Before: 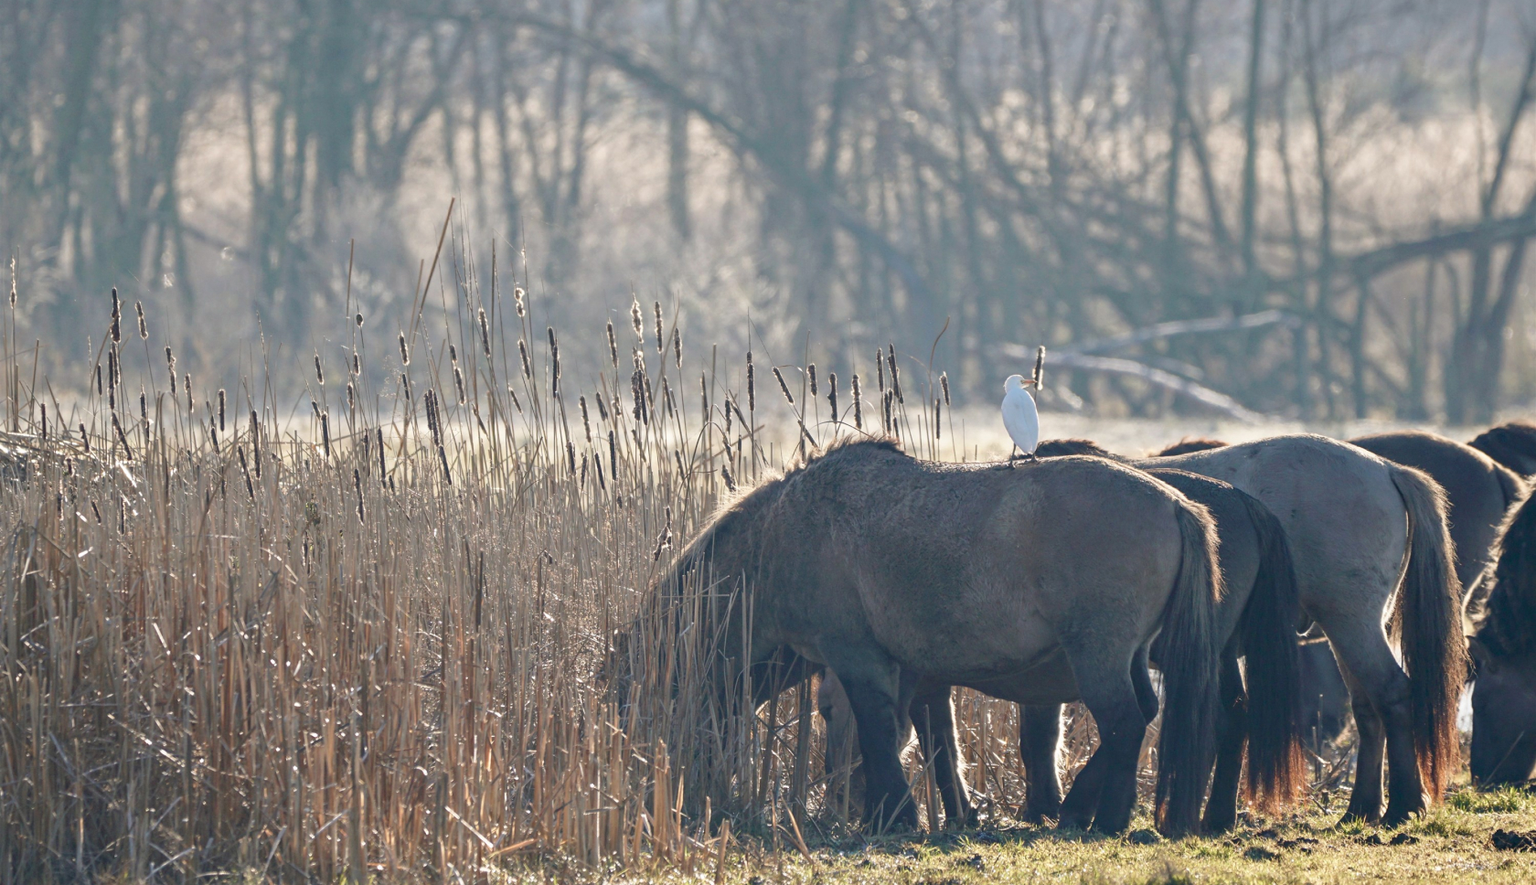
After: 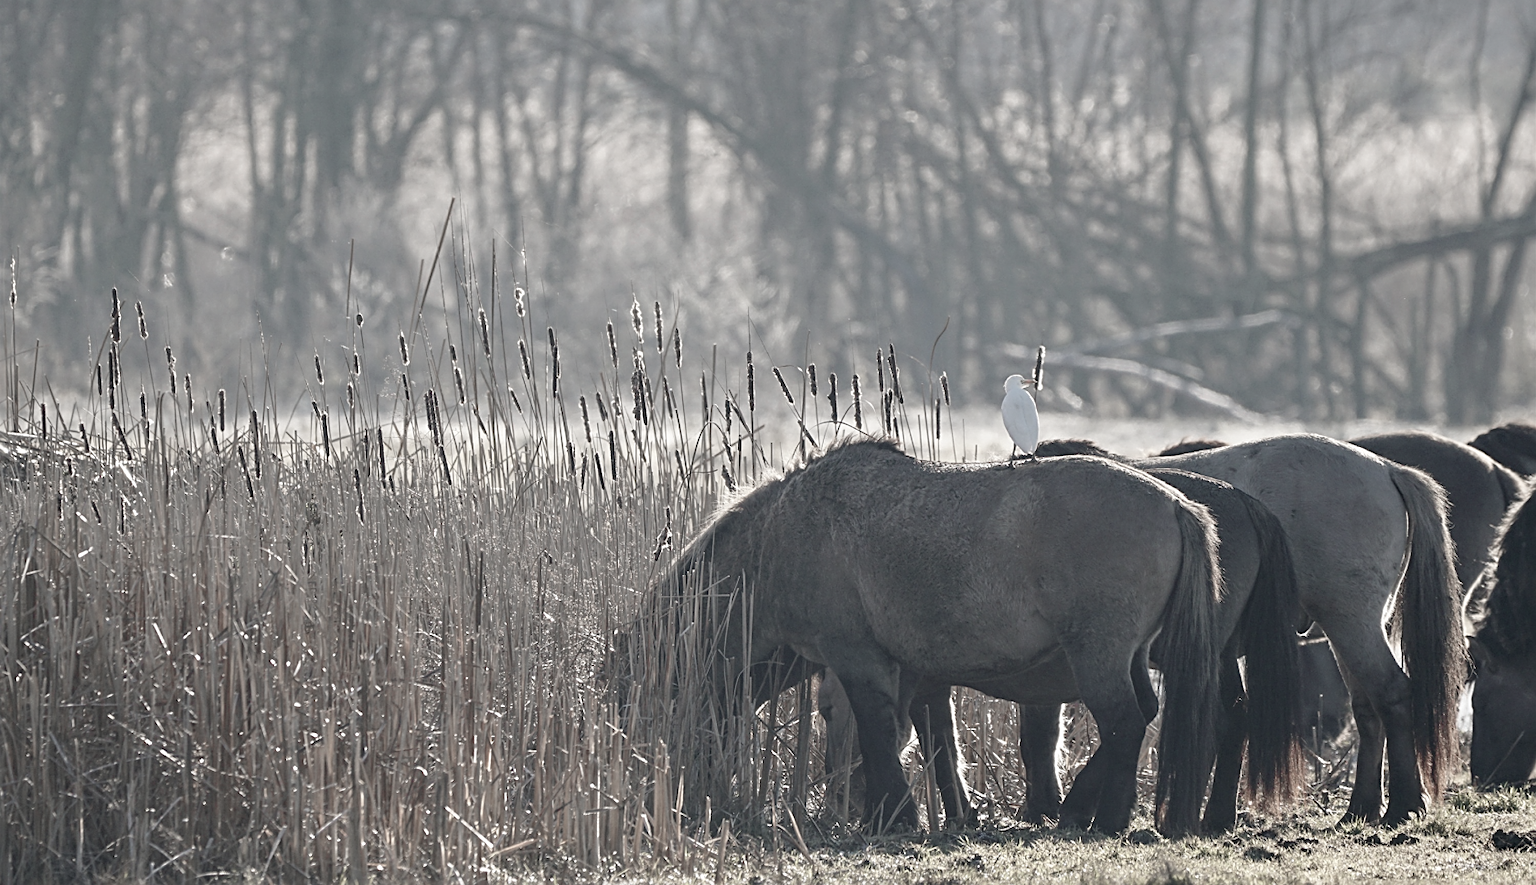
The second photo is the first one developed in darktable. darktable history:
color zones: curves: ch1 [(0, 0.34) (0.143, 0.164) (0.286, 0.152) (0.429, 0.176) (0.571, 0.173) (0.714, 0.188) (0.857, 0.199) (1, 0.34)]
sharpen: on, module defaults
